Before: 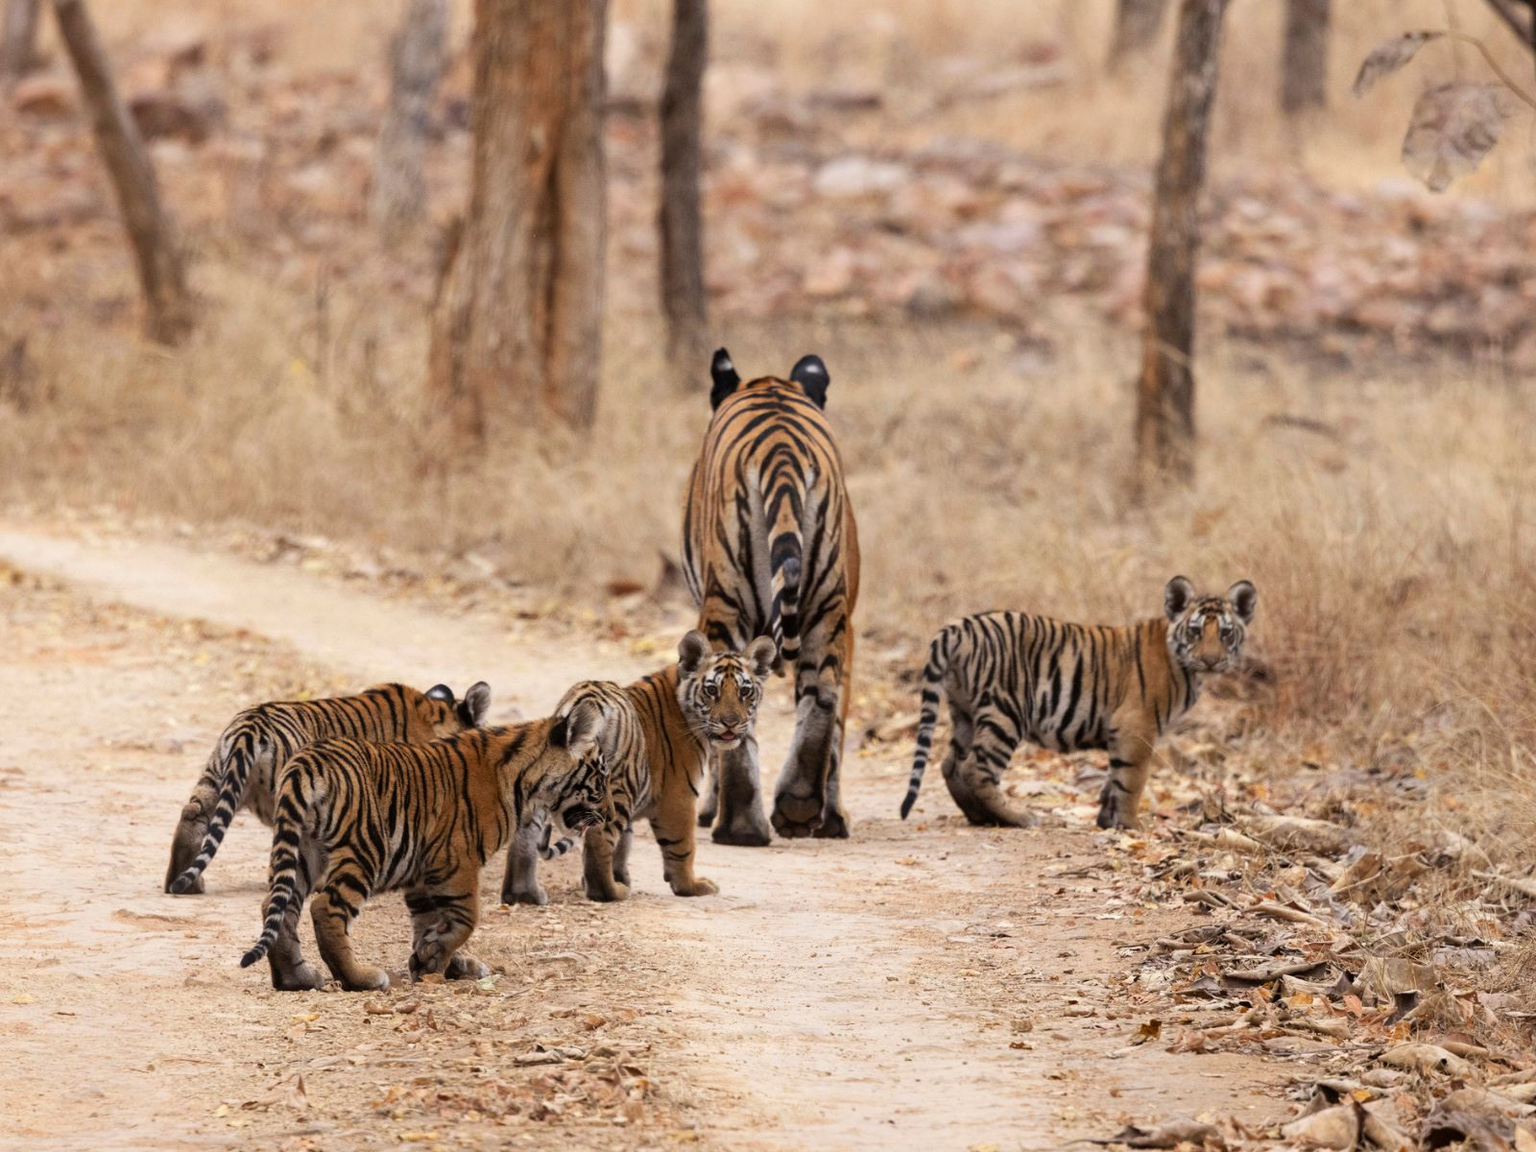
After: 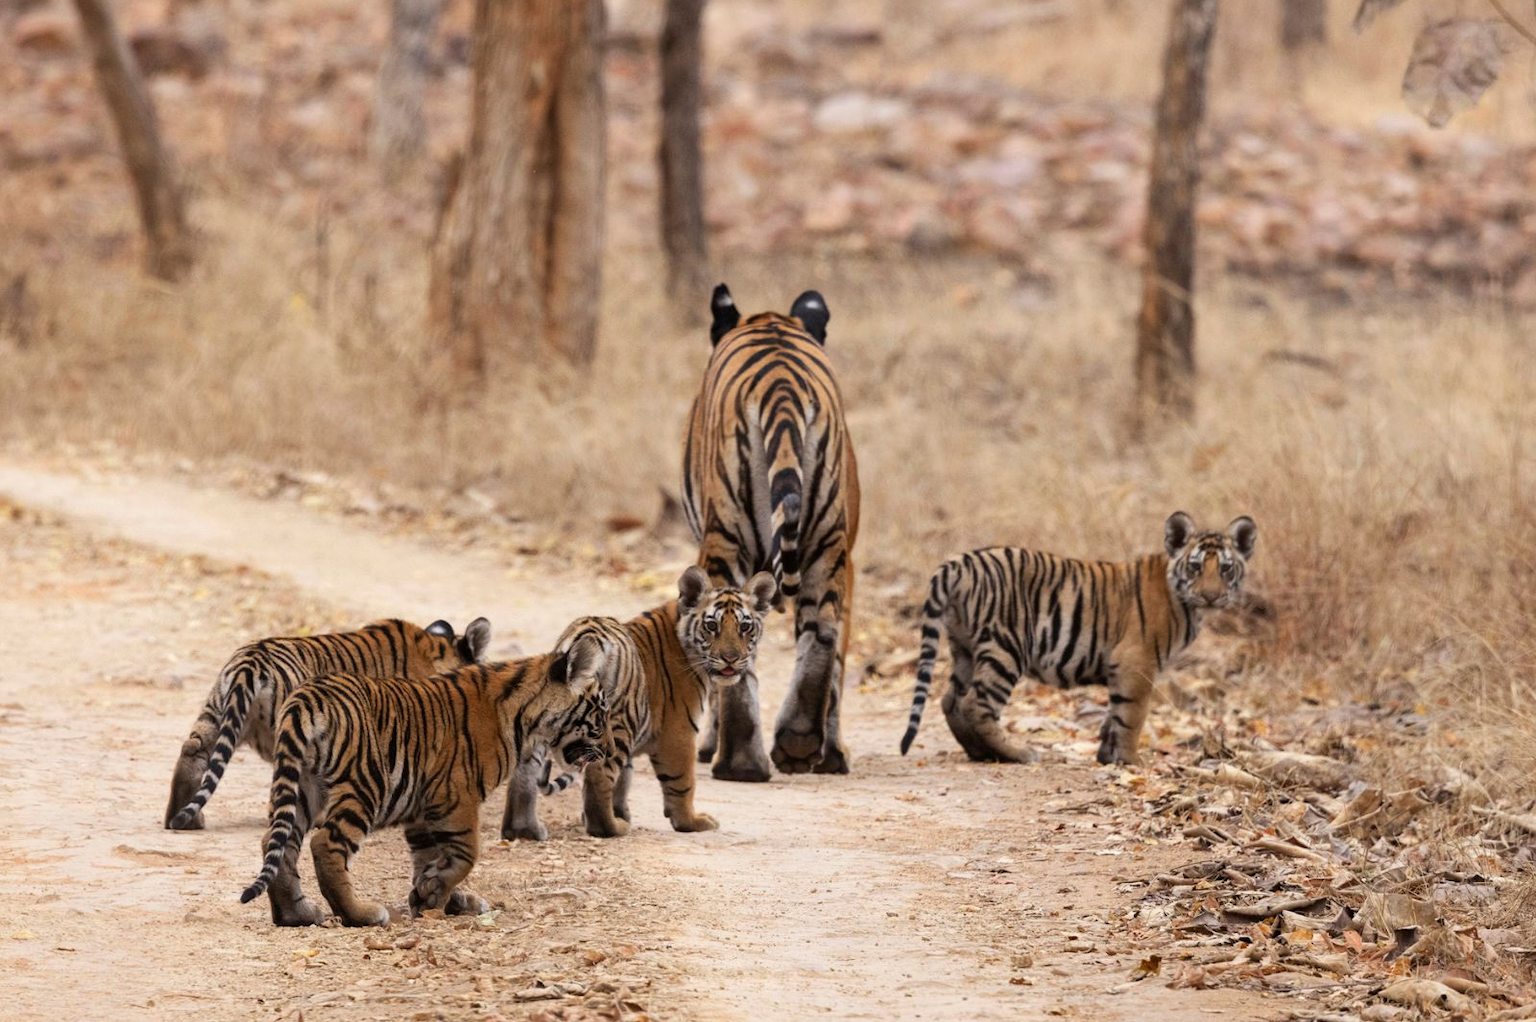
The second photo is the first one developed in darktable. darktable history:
rotate and perspective: automatic cropping off
crop and rotate: top 5.609%, bottom 5.609%
